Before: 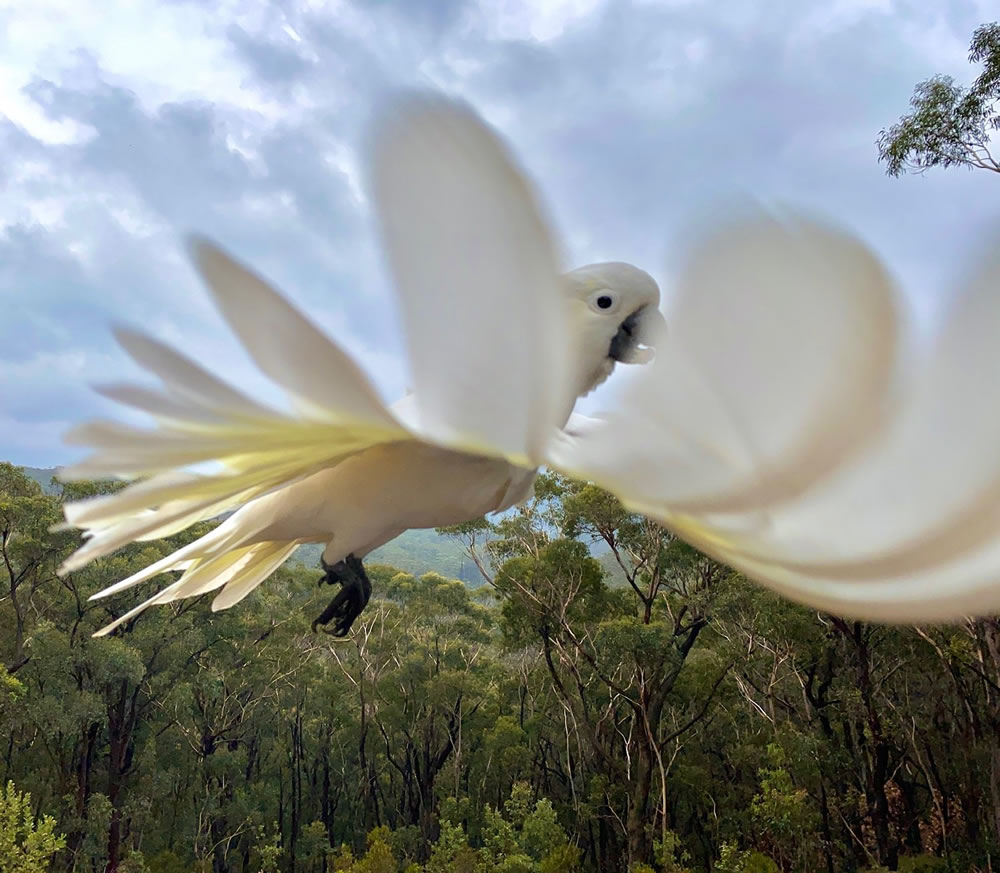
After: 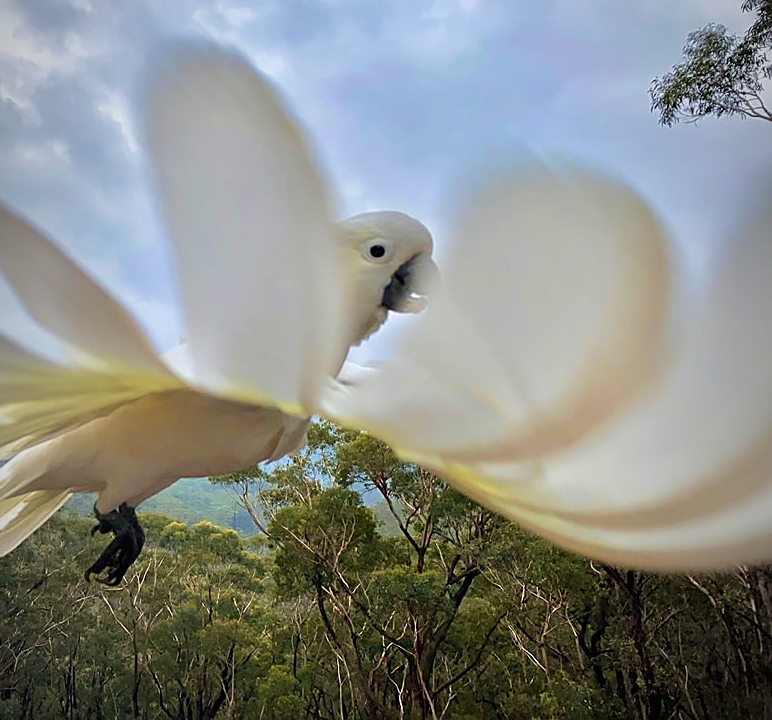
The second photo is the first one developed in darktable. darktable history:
vignetting: fall-off start 96.74%, fall-off radius 99.88%, width/height ratio 0.611, unbound false
sharpen: on, module defaults
velvia: strength 29.71%
crop: left 22.712%, top 5.923%, bottom 11.517%
